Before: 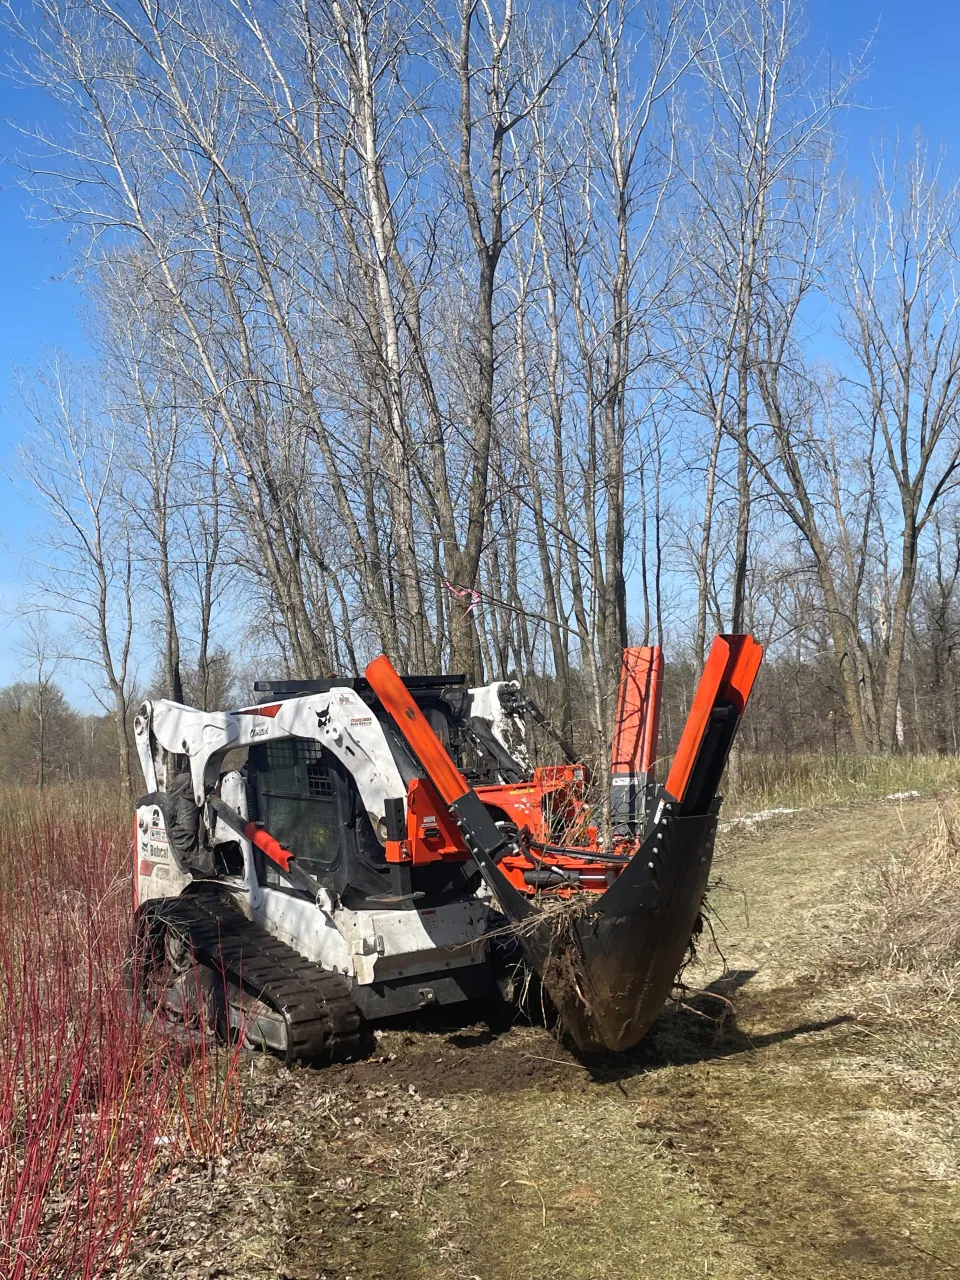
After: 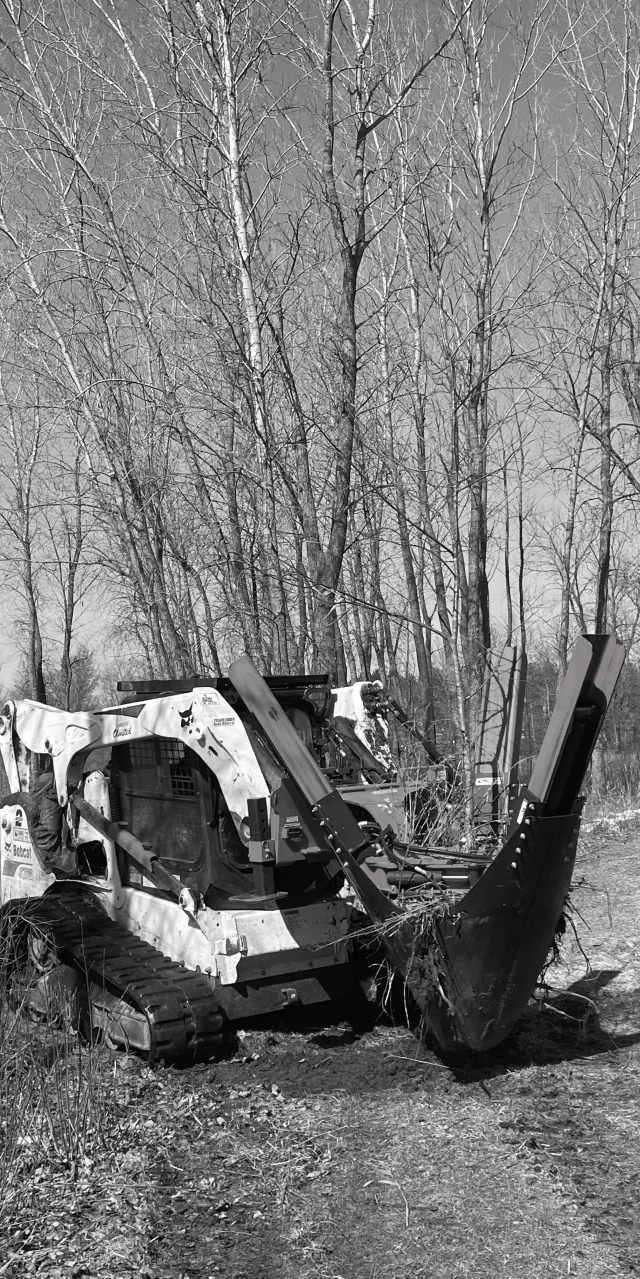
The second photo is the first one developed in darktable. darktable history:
contrast brightness saturation: saturation -0.99
crop and rotate: left 14.344%, right 18.974%
color balance rgb: shadows lift › luminance -22.067%, shadows lift › chroma 6.595%, shadows lift › hue 268.05°, power › hue 330.05°, perceptual saturation grading › global saturation 31.137%
